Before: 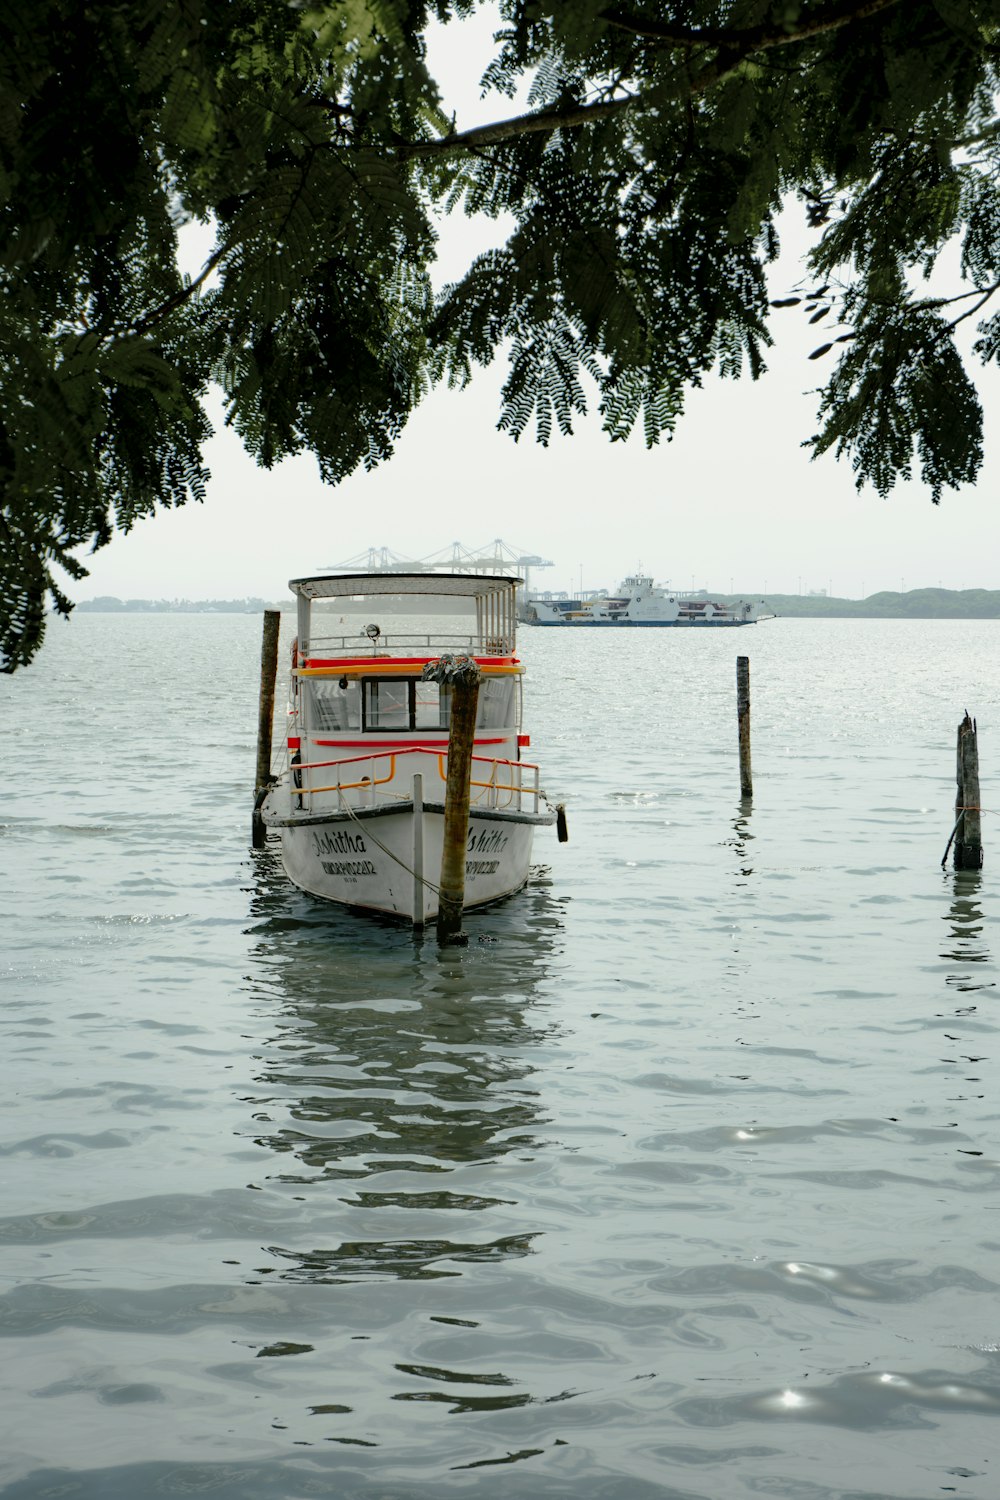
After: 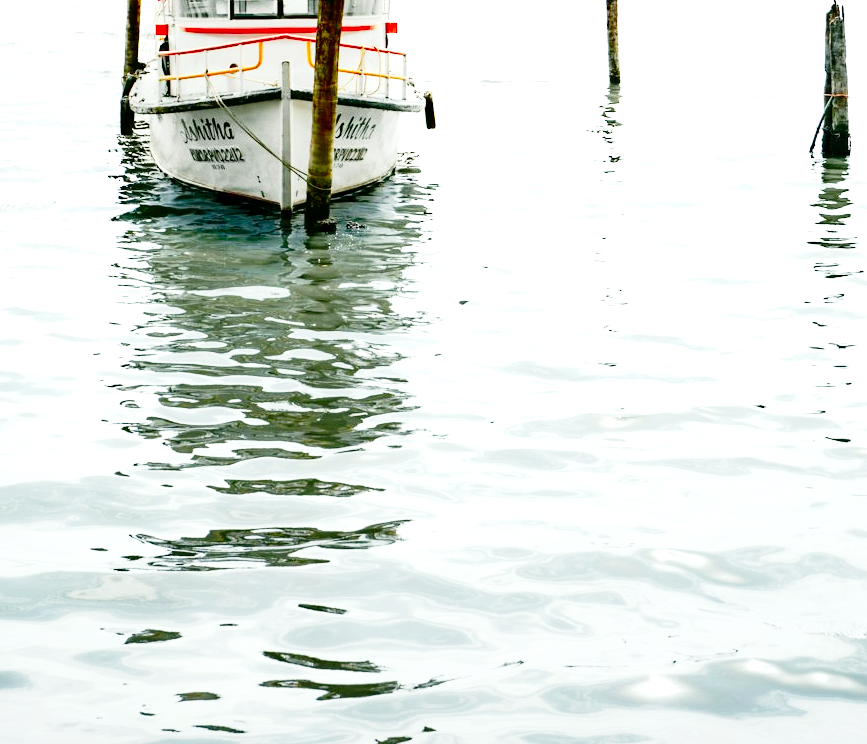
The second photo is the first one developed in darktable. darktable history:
base curve: curves: ch0 [(0, 0) (0.028, 0.03) (0.121, 0.232) (0.46, 0.748) (0.859, 0.968) (1, 1)], preserve colors none
exposure: black level correction 0, exposure 1.2 EV, compensate highlight preservation false
crop and rotate: left 13.247%, top 47.551%, bottom 2.811%
contrast brightness saturation: contrast 0.105, brightness -0.268, saturation 0.149
